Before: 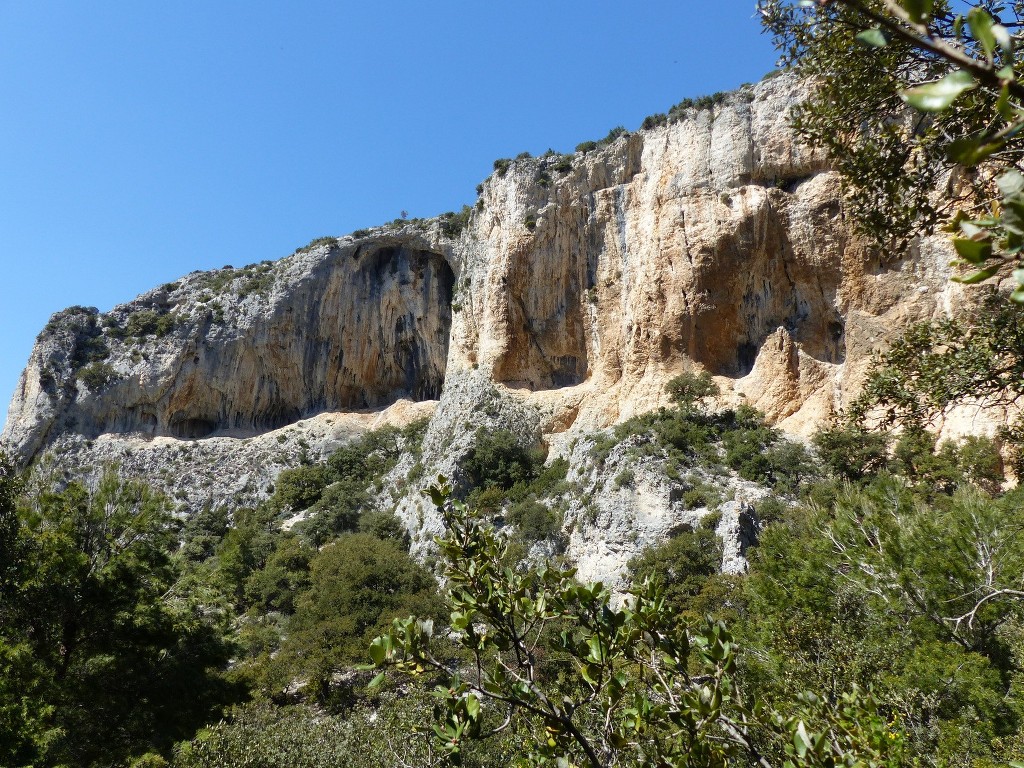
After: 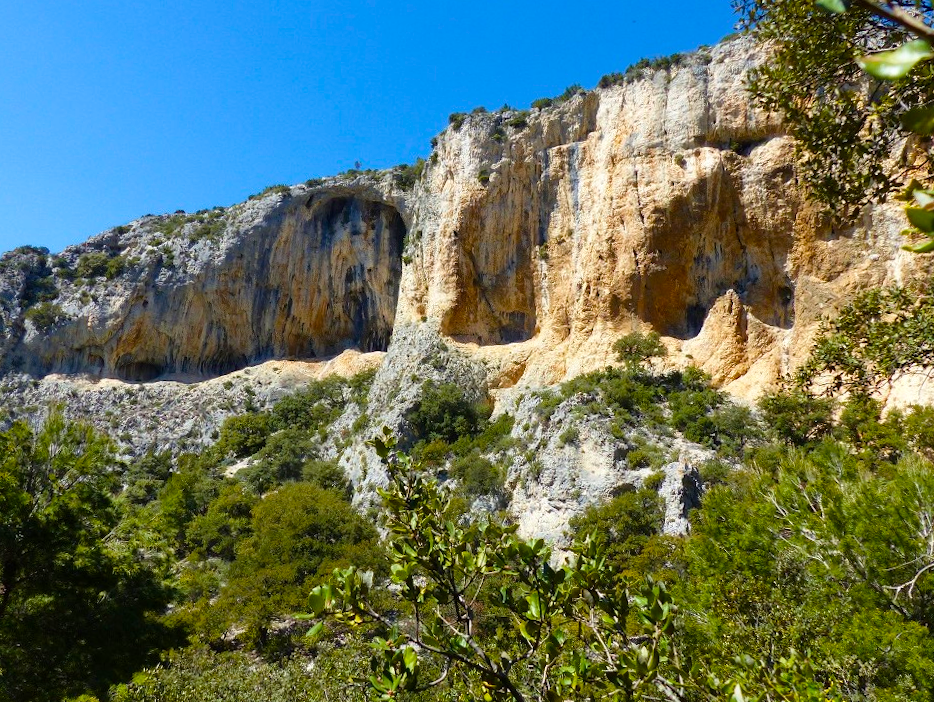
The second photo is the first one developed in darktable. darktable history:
velvia: strength 51.04%, mid-tones bias 0.505
crop and rotate: angle -1.9°, left 3.163%, top 4.099%, right 1.634%, bottom 0.492%
